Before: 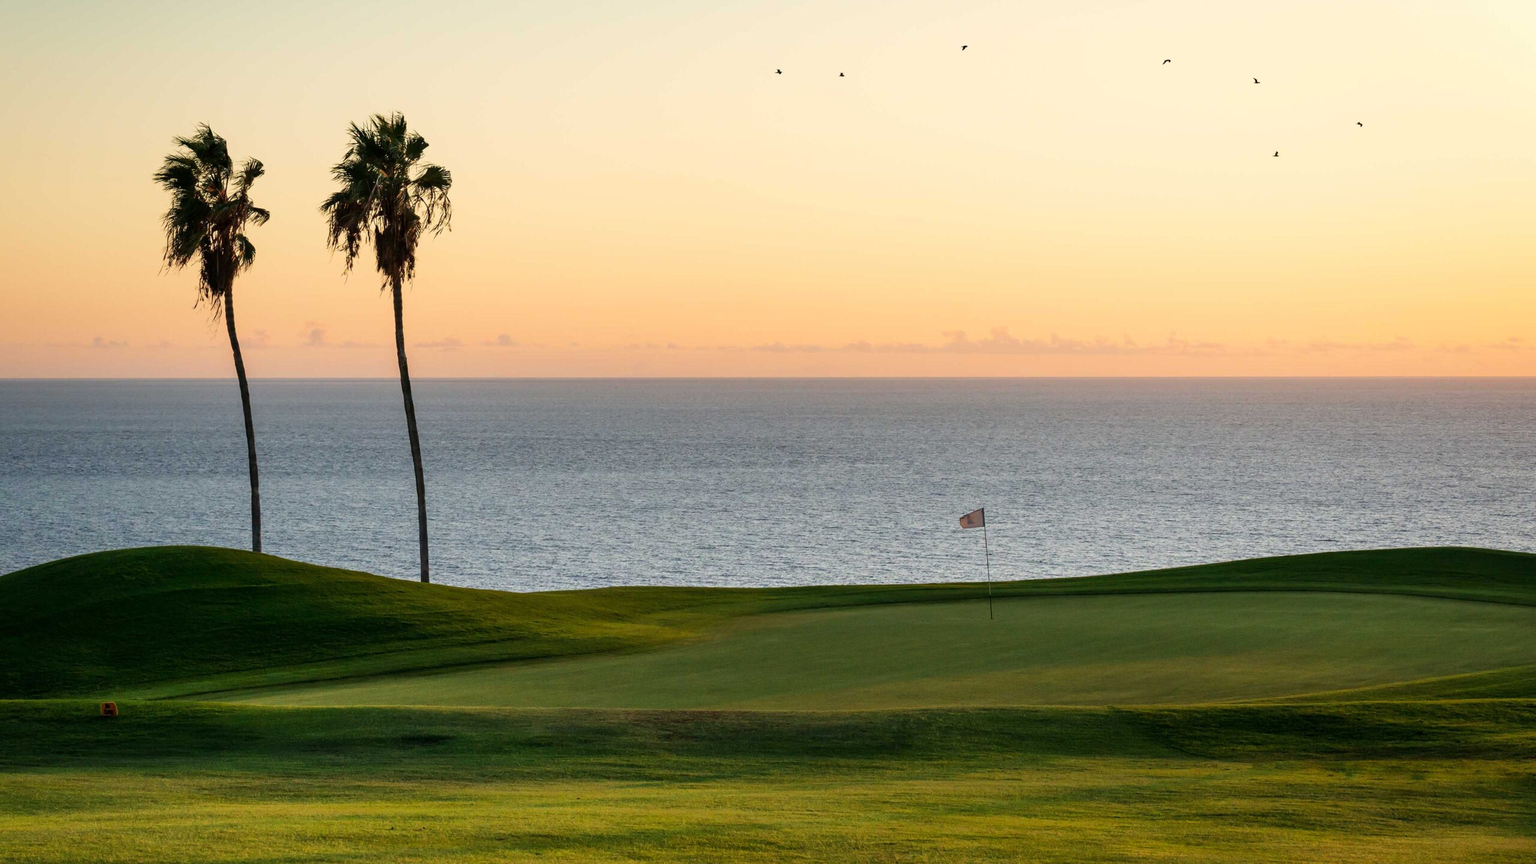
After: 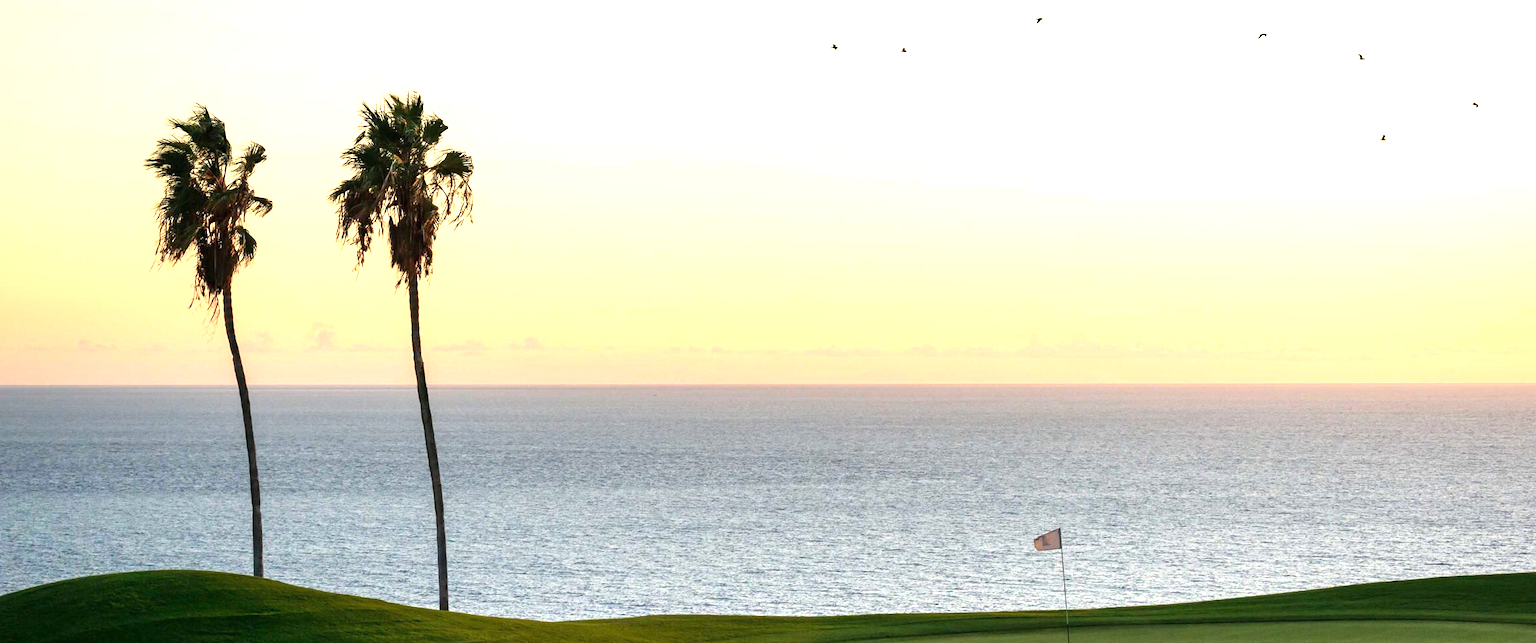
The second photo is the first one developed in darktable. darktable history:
crop: left 1.509%, top 3.452%, right 7.696%, bottom 28.452%
contrast equalizer: y [[0.5, 0.5, 0.472, 0.5, 0.5, 0.5], [0.5 ×6], [0.5 ×6], [0 ×6], [0 ×6]]
exposure: exposure 0.943 EV, compensate highlight preservation false
